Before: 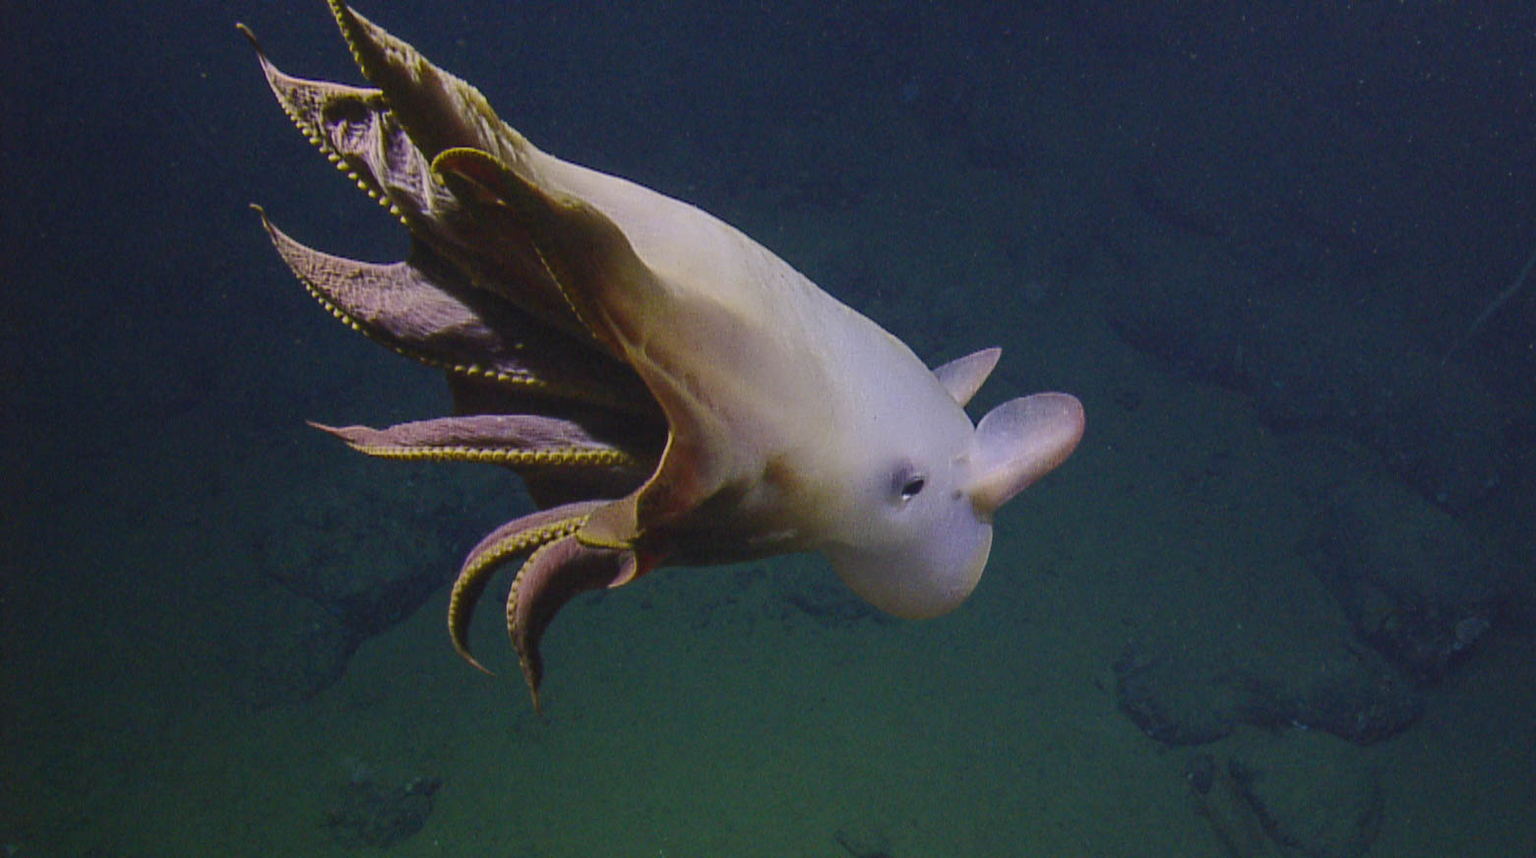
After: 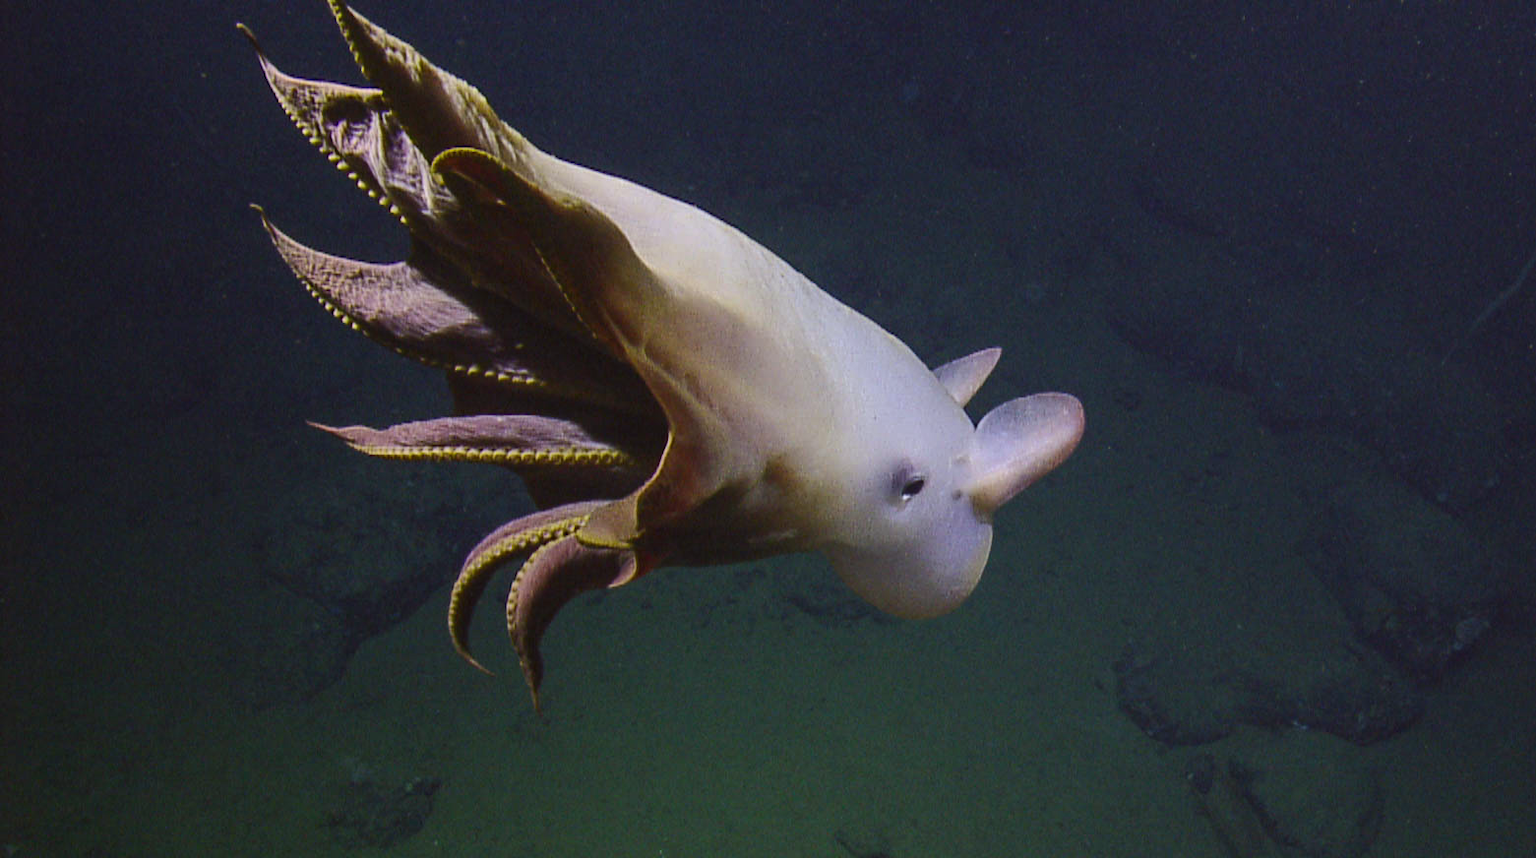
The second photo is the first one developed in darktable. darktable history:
tone equalizer: -8 EV -0.417 EV, -7 EV -0.389 EV, -6 EV -0.333 EV, -5 EV -0.222 EV, -3 EV 0.222 EV, -2 EV 0.333 EV, -1 EV 0.389 EV, +0 EV 0.417 EV, edges refinement/feathering 500, mask exposure compensation -1.57 EV, preserve details no
color correction: highlights a* -2.73, highlights b* -2.09, shadows a* 2.41, shadows b* 2.73
